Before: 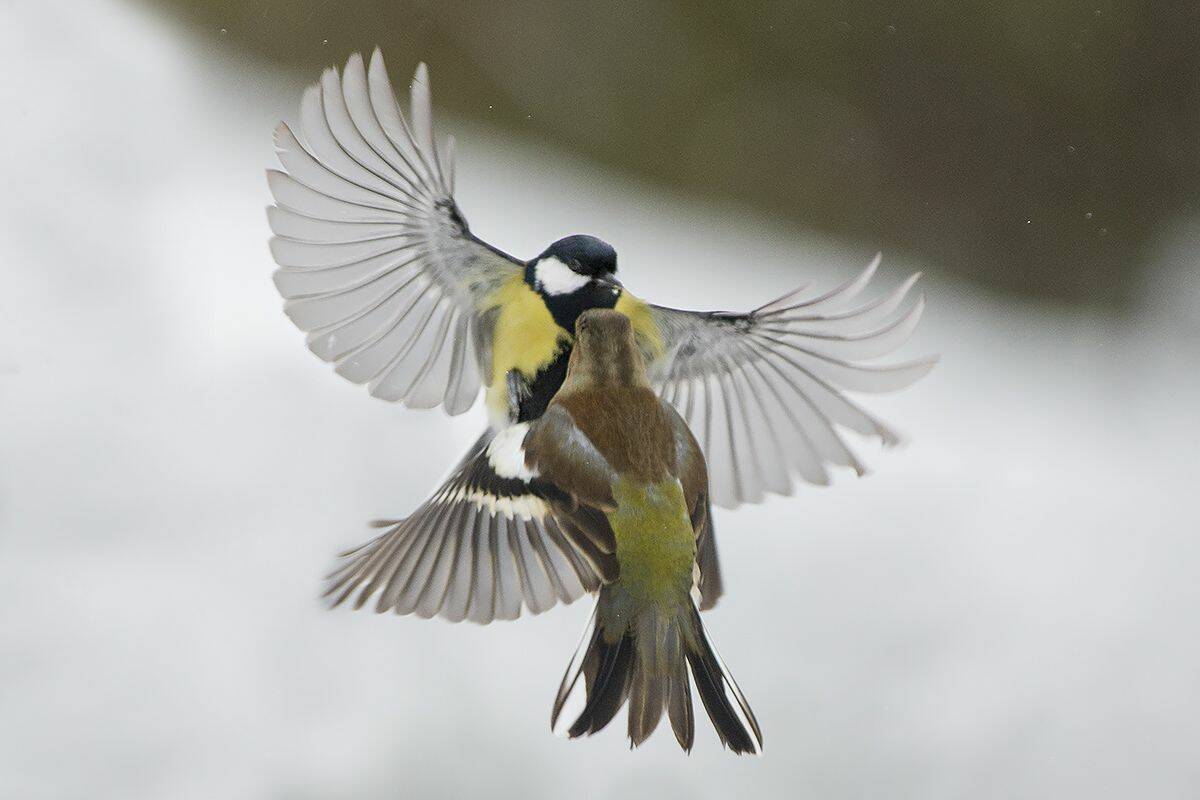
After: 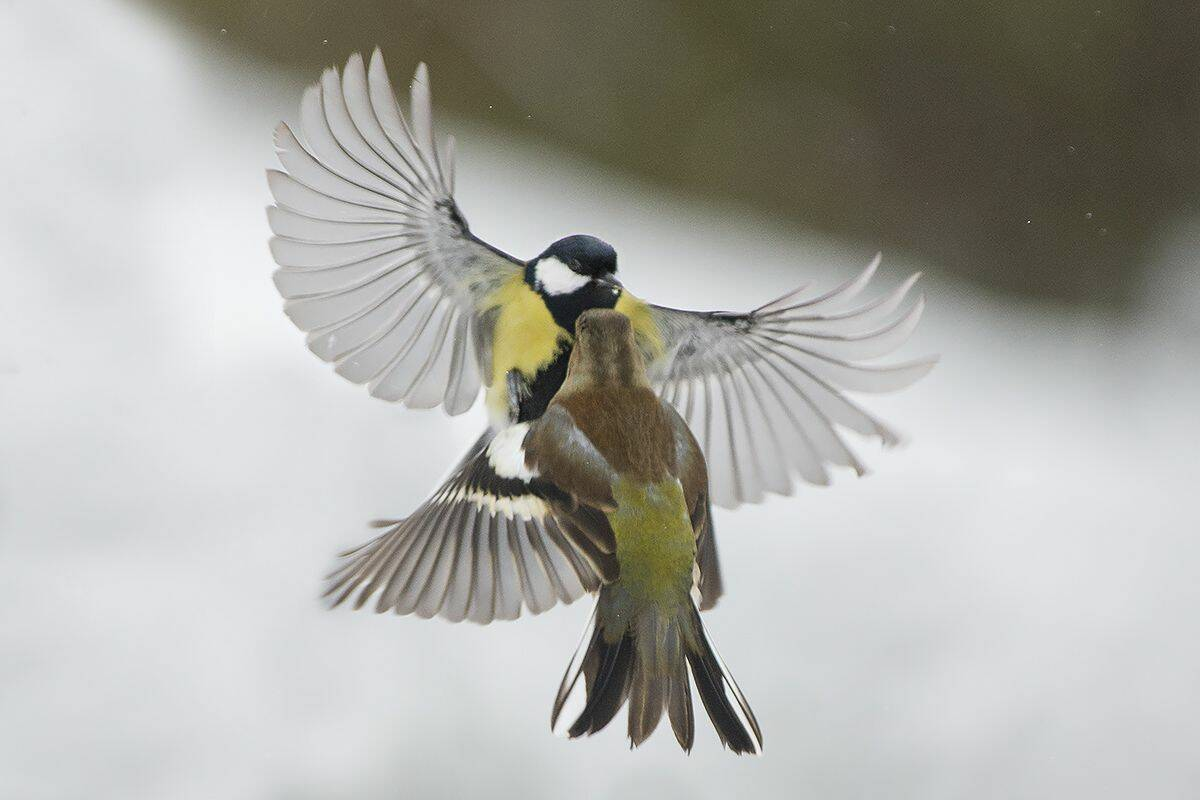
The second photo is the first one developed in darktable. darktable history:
exposure: black level correction -0.003, exposure 0.032 EV, compensate highlight preservation false
